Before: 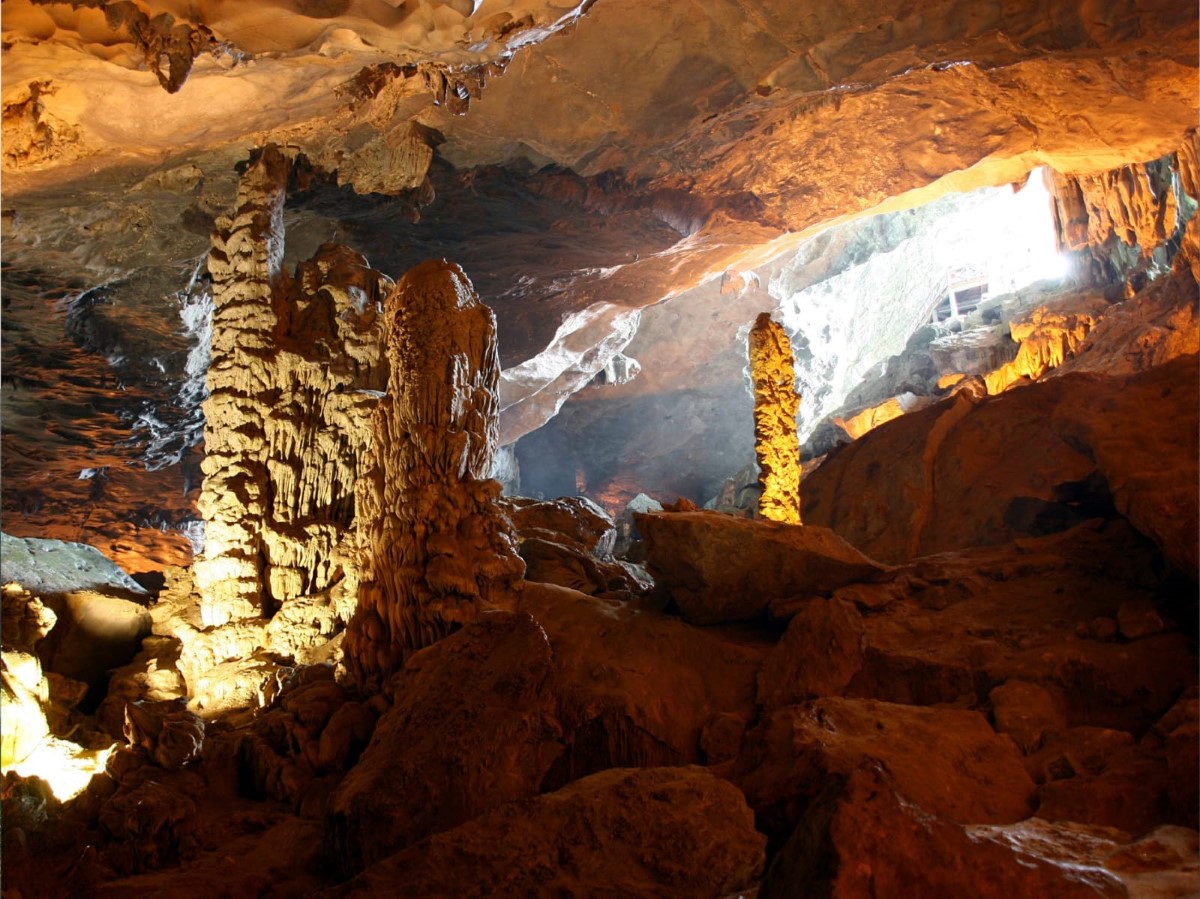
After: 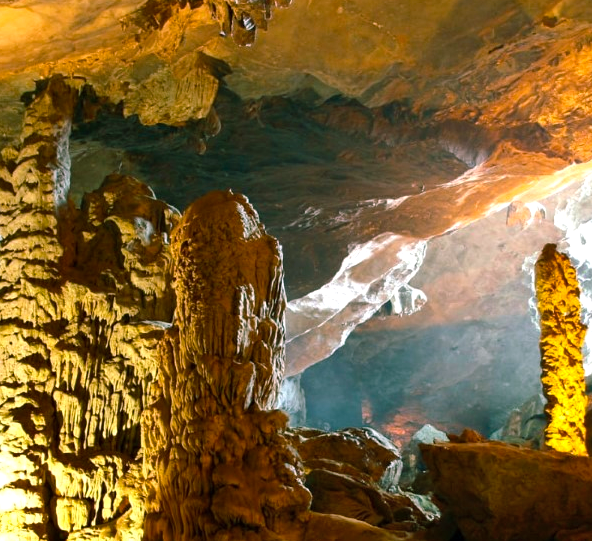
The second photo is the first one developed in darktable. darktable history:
crop: left 17.862%, top 7.762%, right 32.793%, bottom 31.966%
shadows and highlights: soften with gaussian
color balance rgb: shadows lift › chroma 11.789%, shadows lift › hue 133.48°, perceptual saturation grading › global saturation 18.249%, perceptual brilliance grading › highlights 8.762%, perceptual brilliance grading › mid-tones 3.092%, perceptual brilliance grading › shadows 1.266%, global vibrance 20%
